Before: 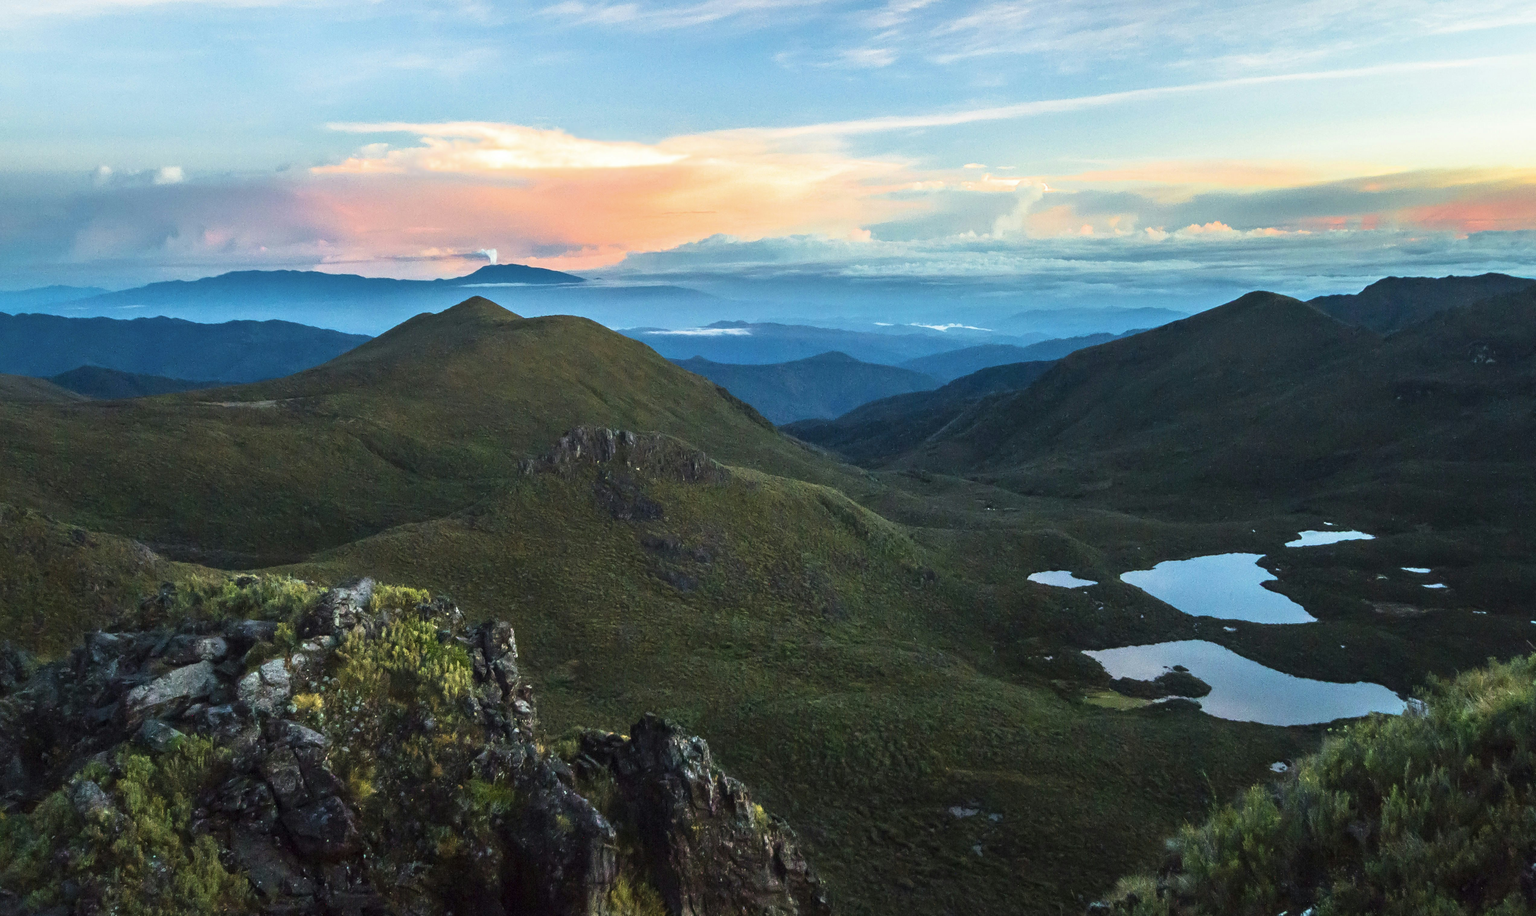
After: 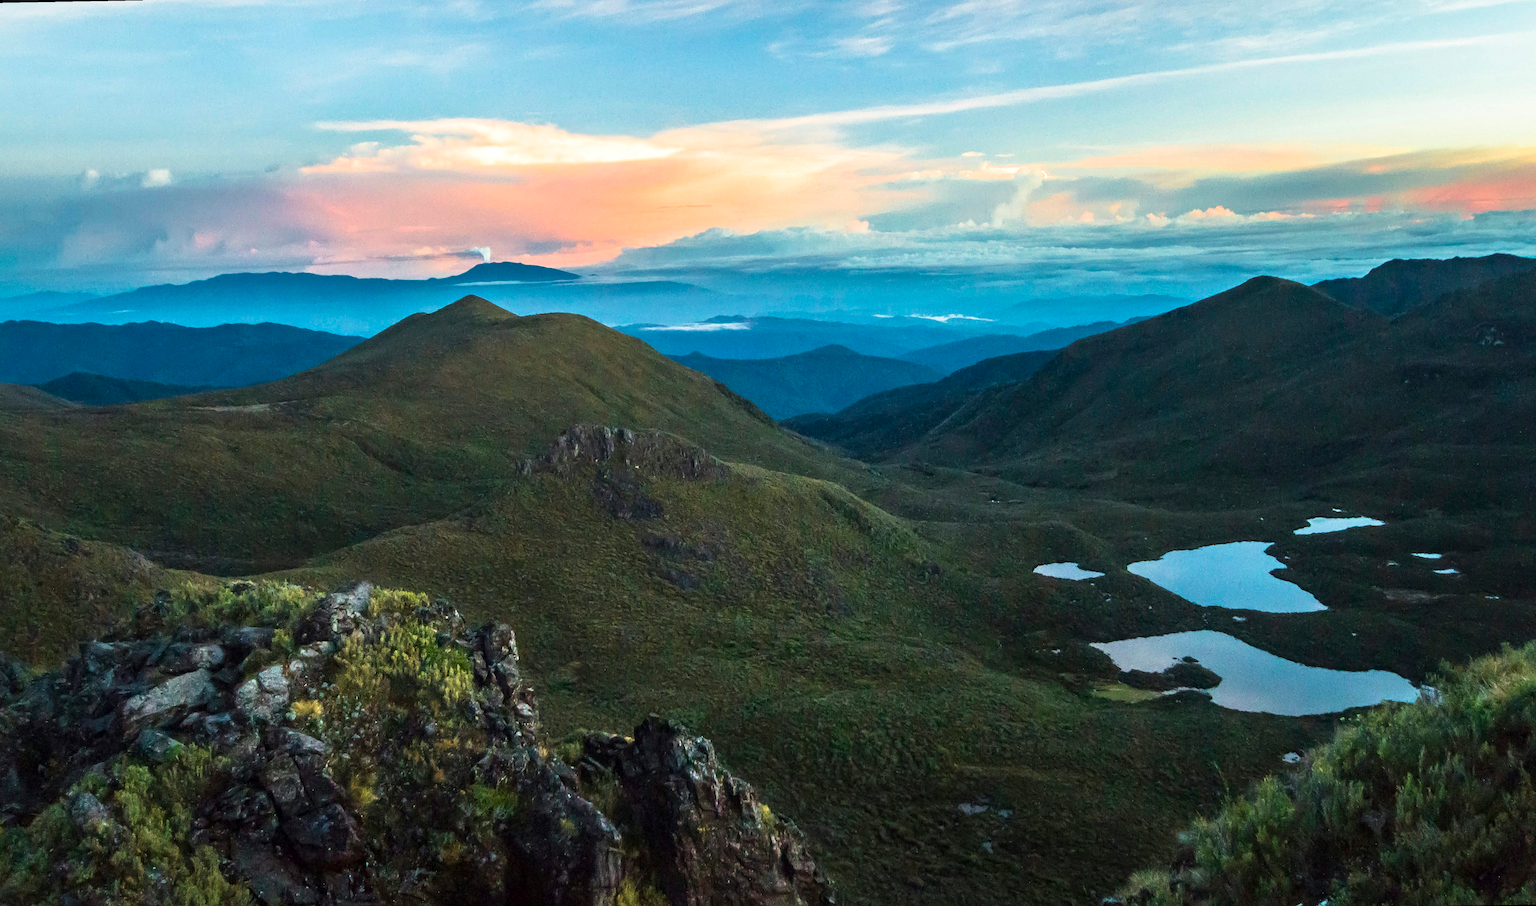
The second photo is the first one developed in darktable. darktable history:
local contrast: mode bilateral grid, contrast 10, coarseness 25, detail 115%, midtone range 0.2
rotate and perspective: rotation -1°, crop left 0.011, crop right 0.989, crop top 0.025, crop bottom 0.975
